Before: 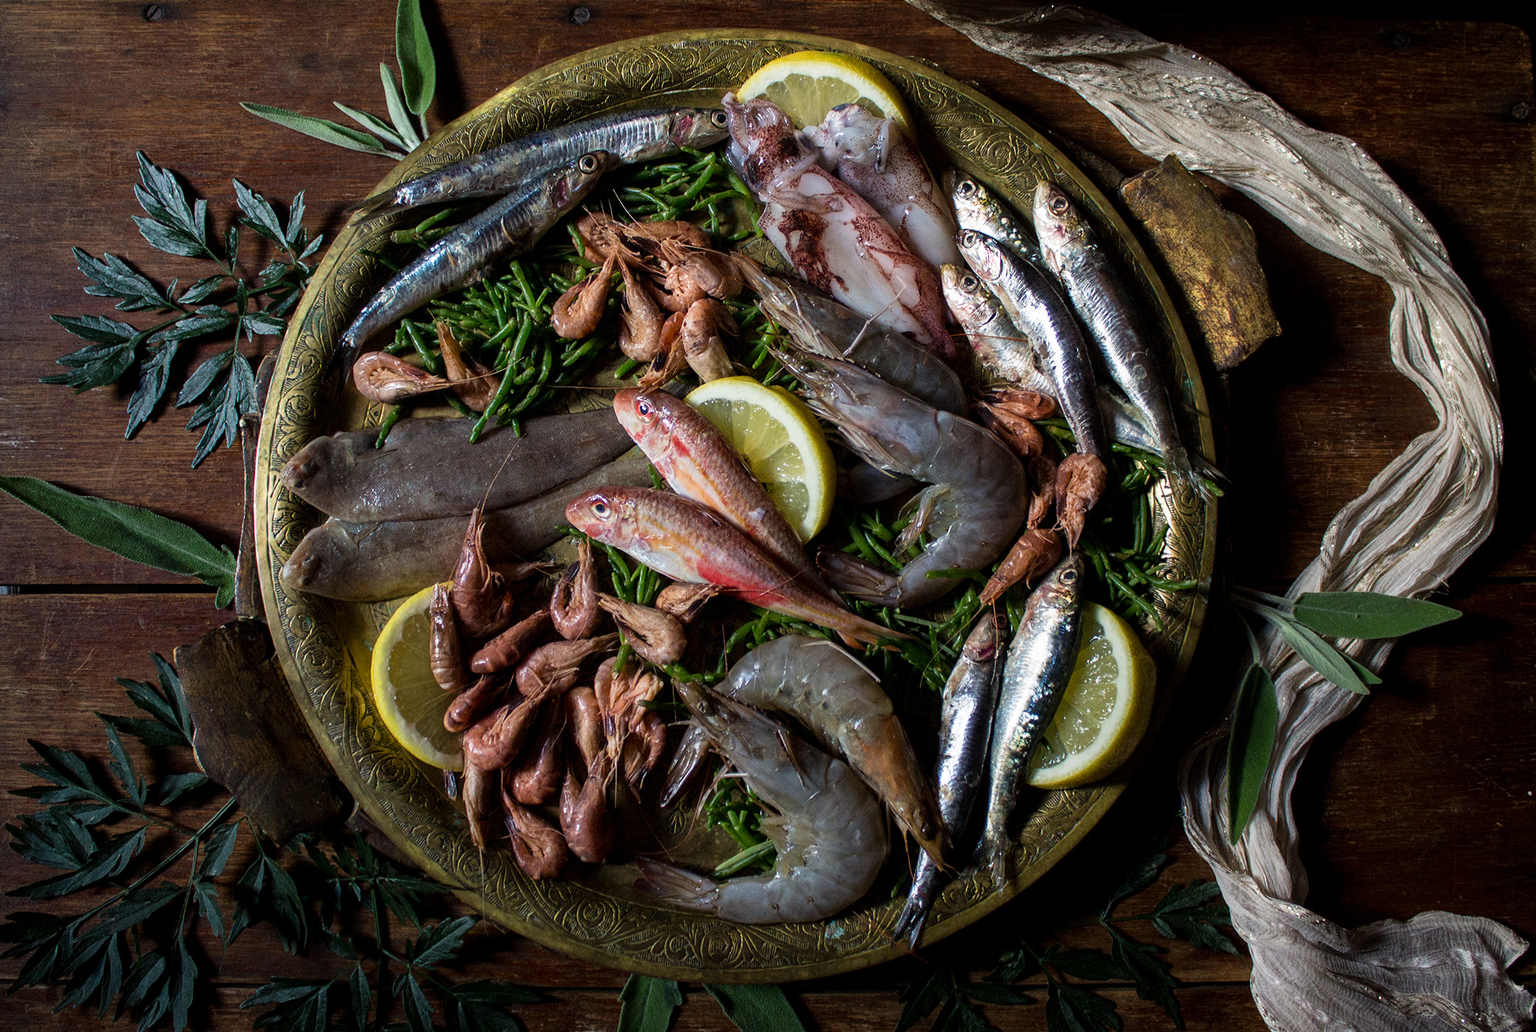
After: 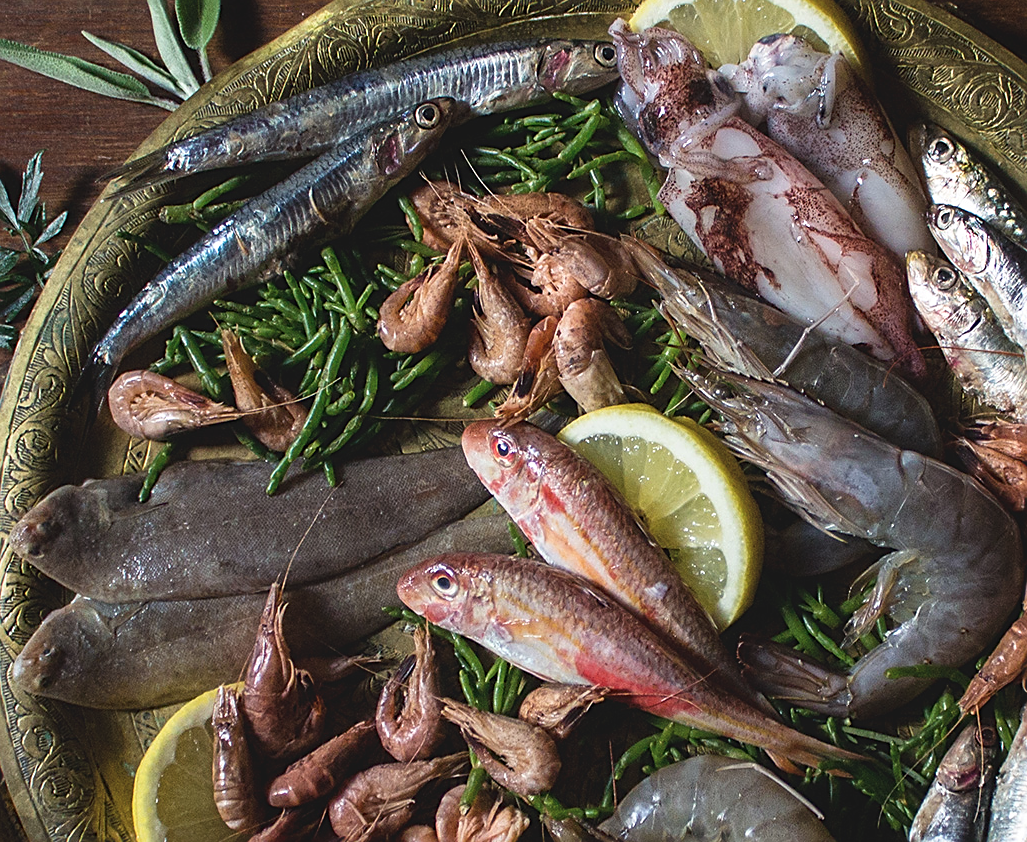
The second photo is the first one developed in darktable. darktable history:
shadows and highlights: shadows -30, highlights 30
color balance: lift [1.007, 1, 1, 1], gamma [1.097, 1, 1, 1]
crop: left 17.835%, top 7.675%, right 32.881%, bottom 32.213%
sharpen: on, module defaults
